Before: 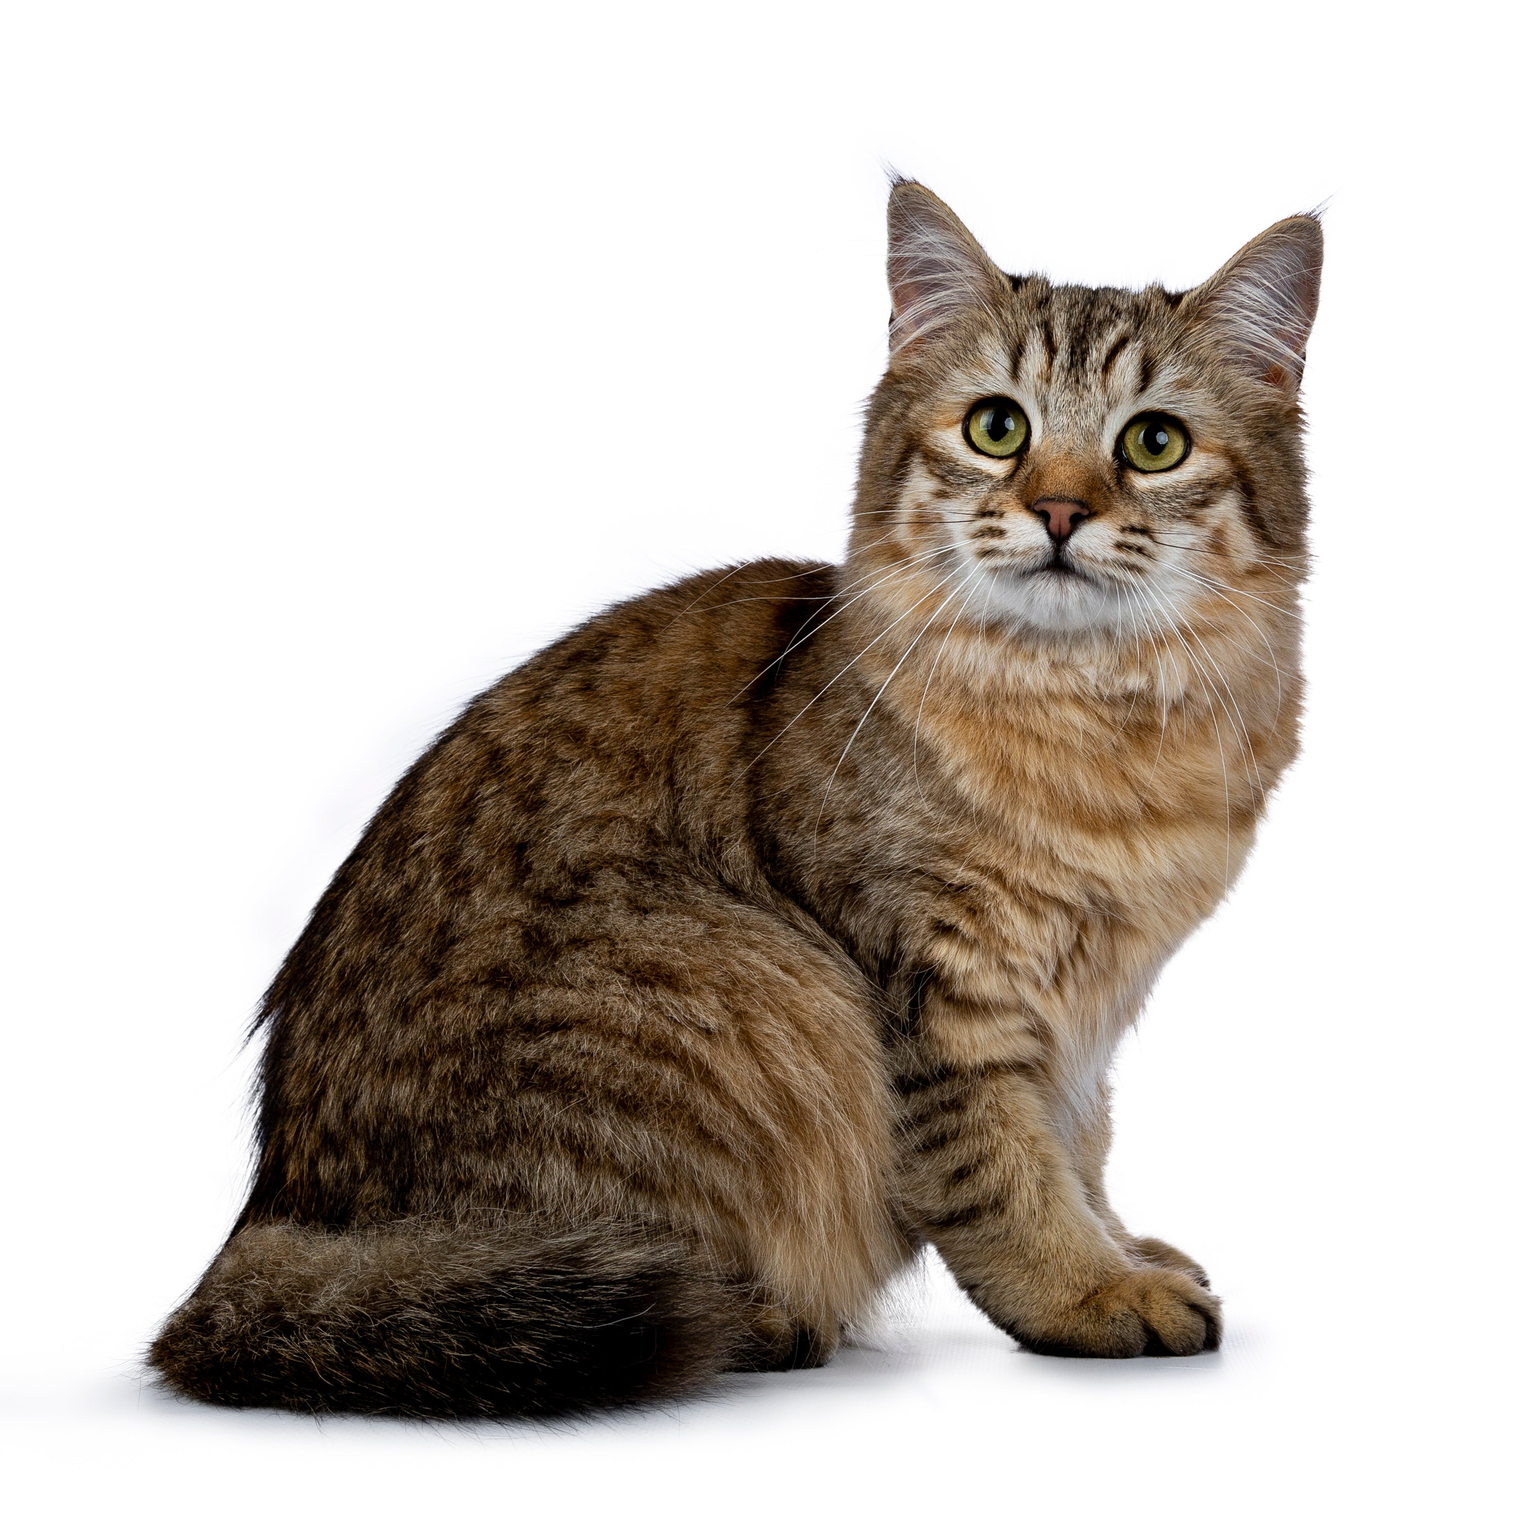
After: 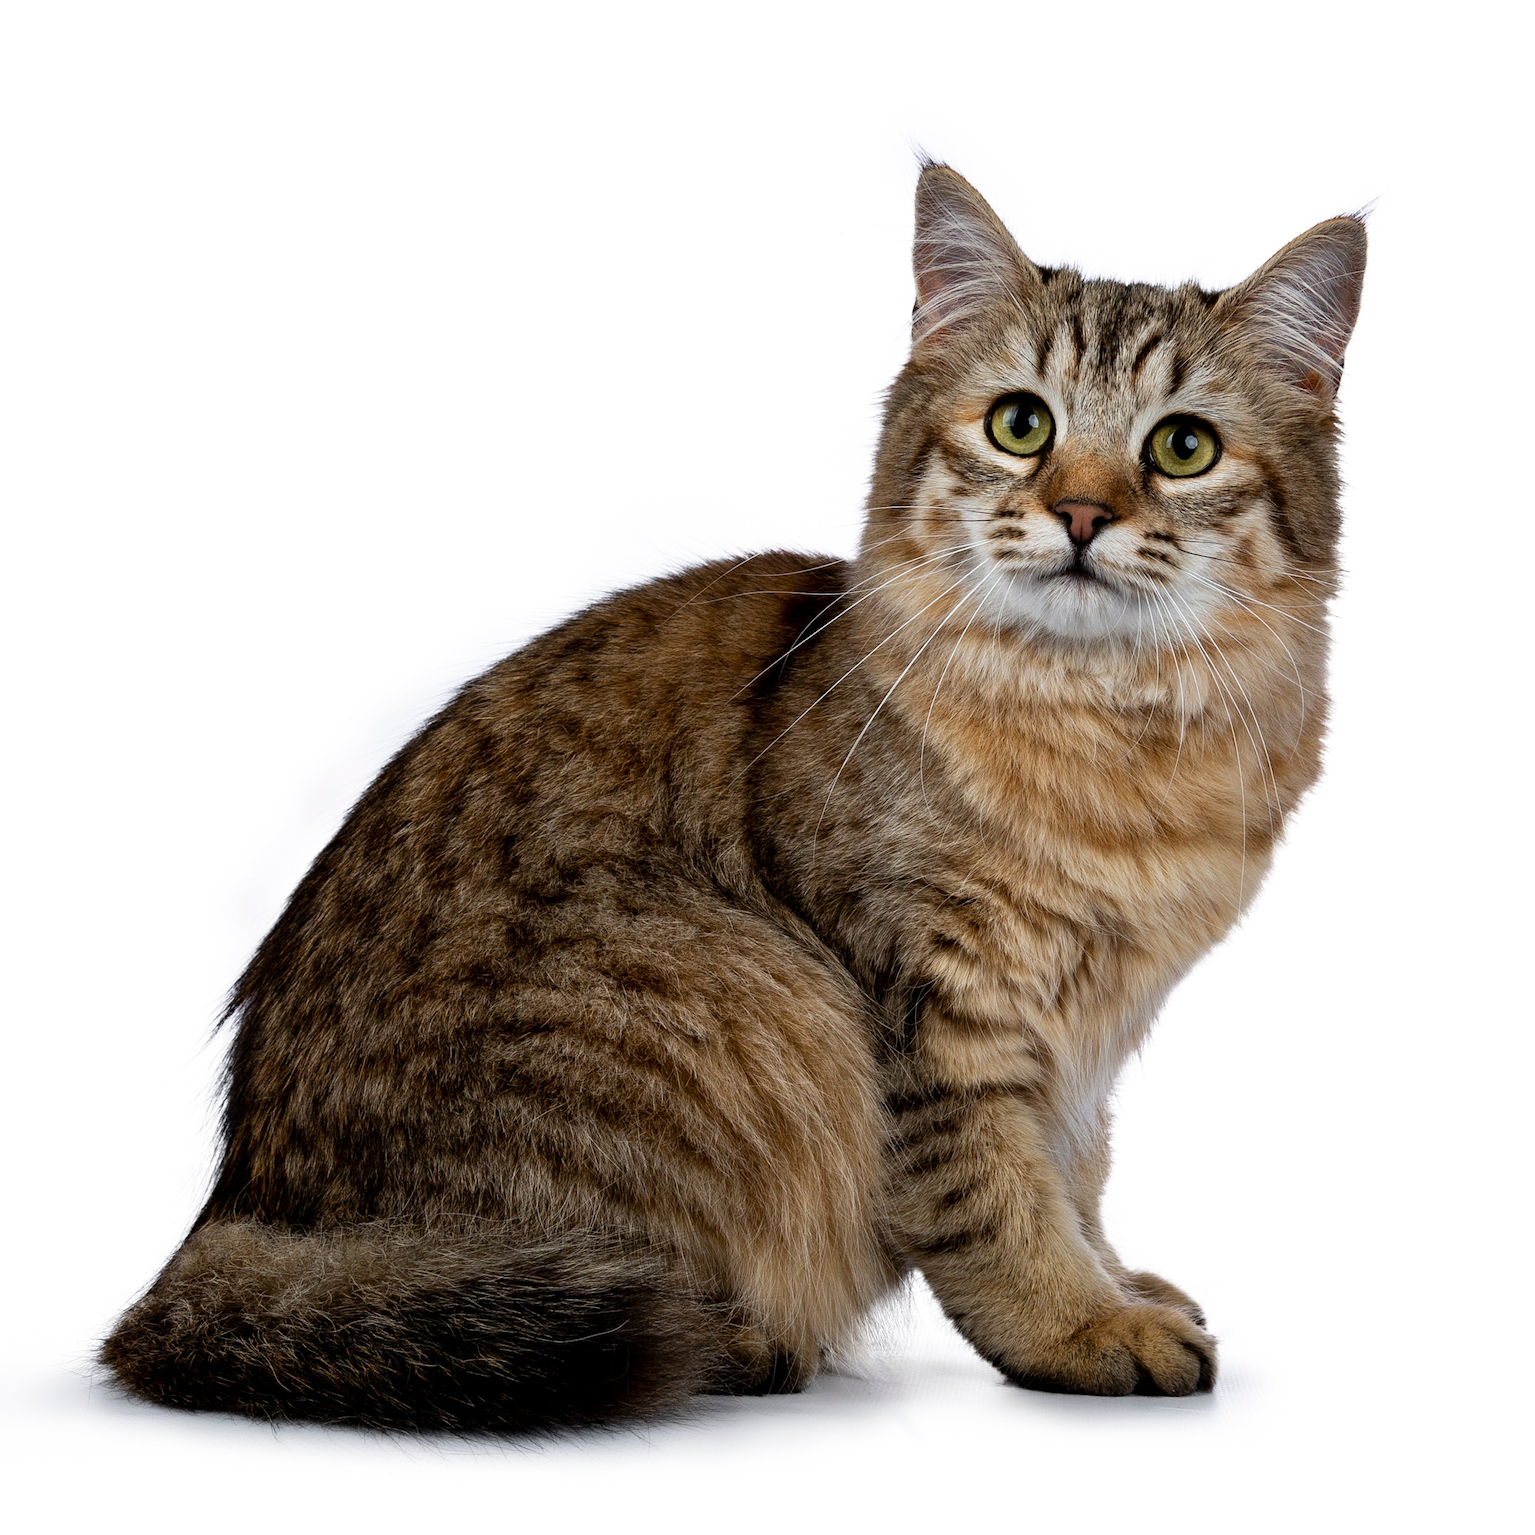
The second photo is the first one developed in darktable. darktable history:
crop and rotate: angle -2.29°
